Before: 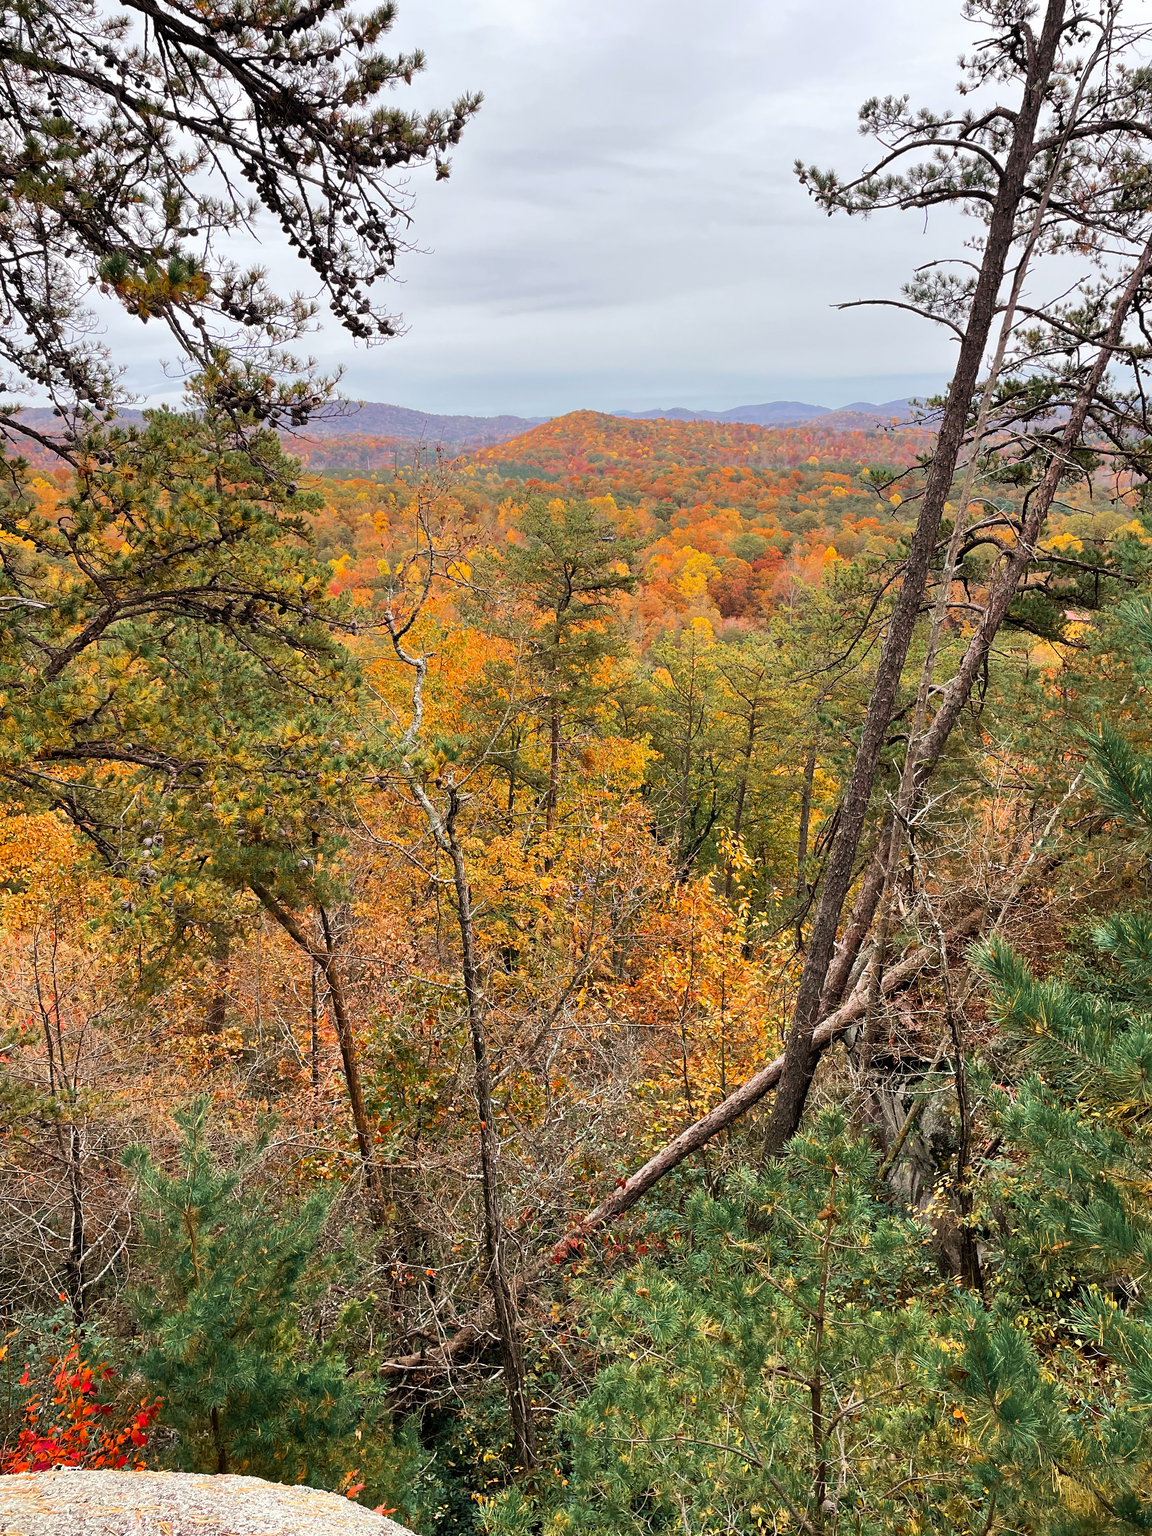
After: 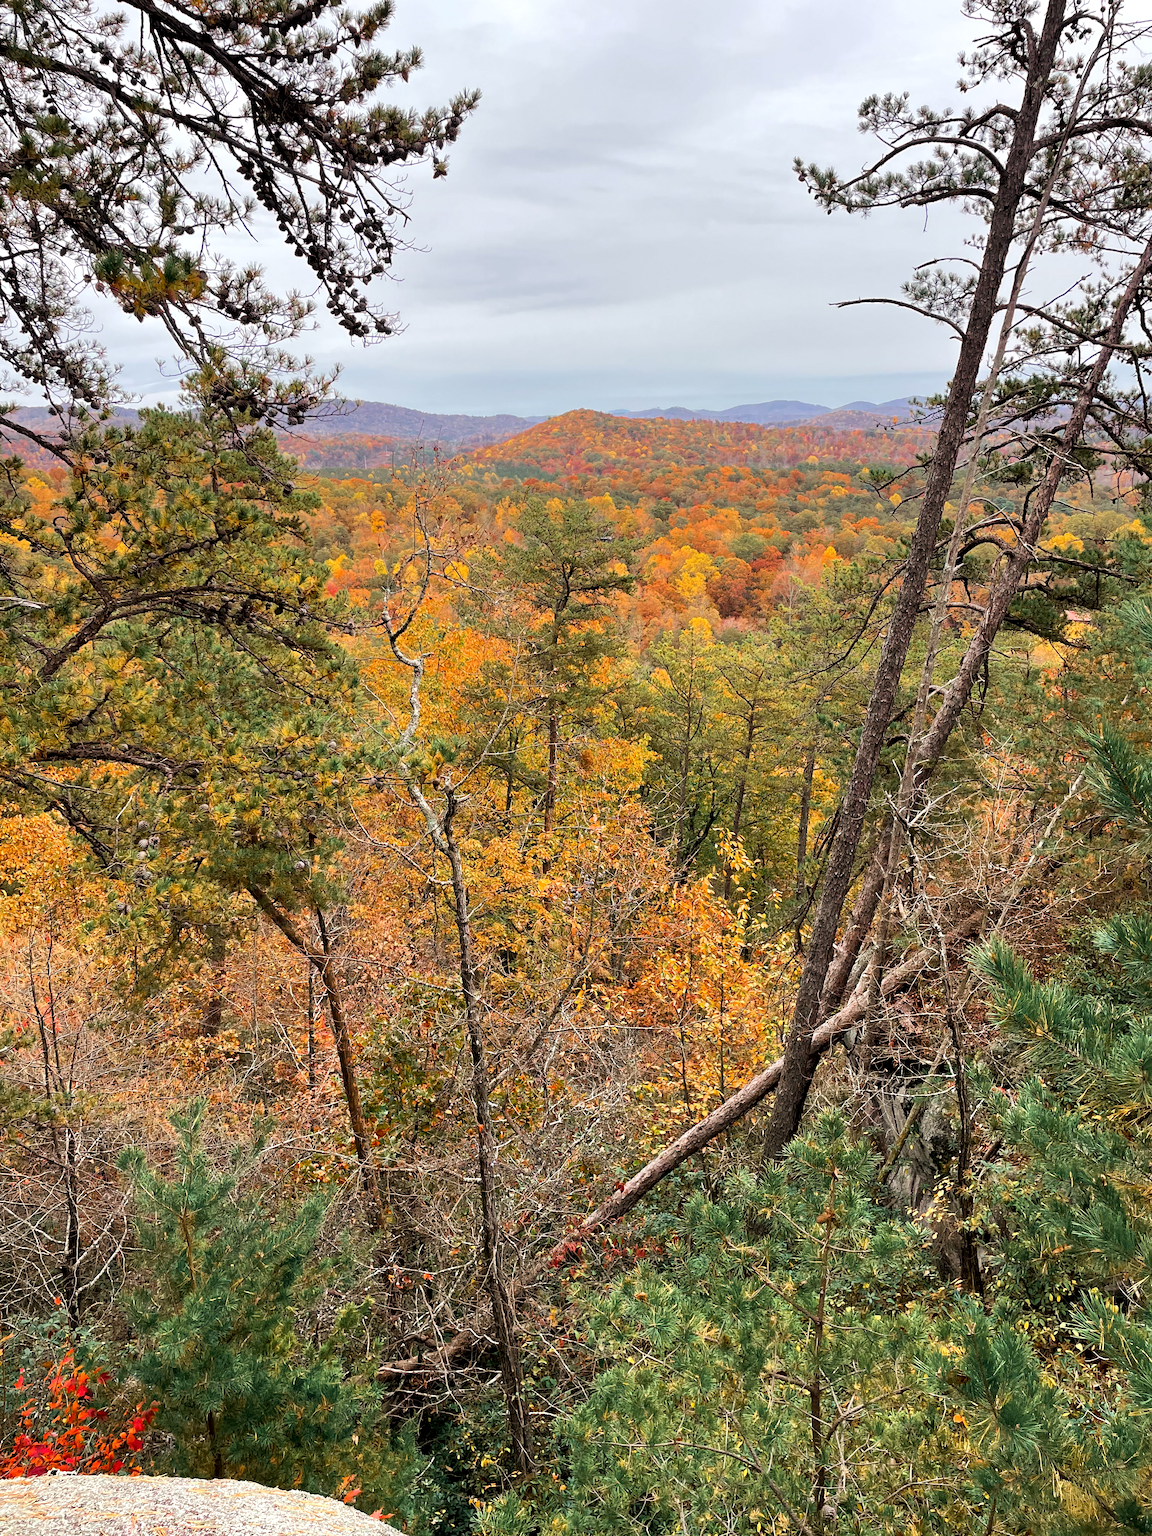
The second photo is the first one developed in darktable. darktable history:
crop and rotate: left 0.524%, top 0.238%, bottom 0.285%
local contrast: highlights 105%, shadows 103%, detail 120%, midtone range 0.2
